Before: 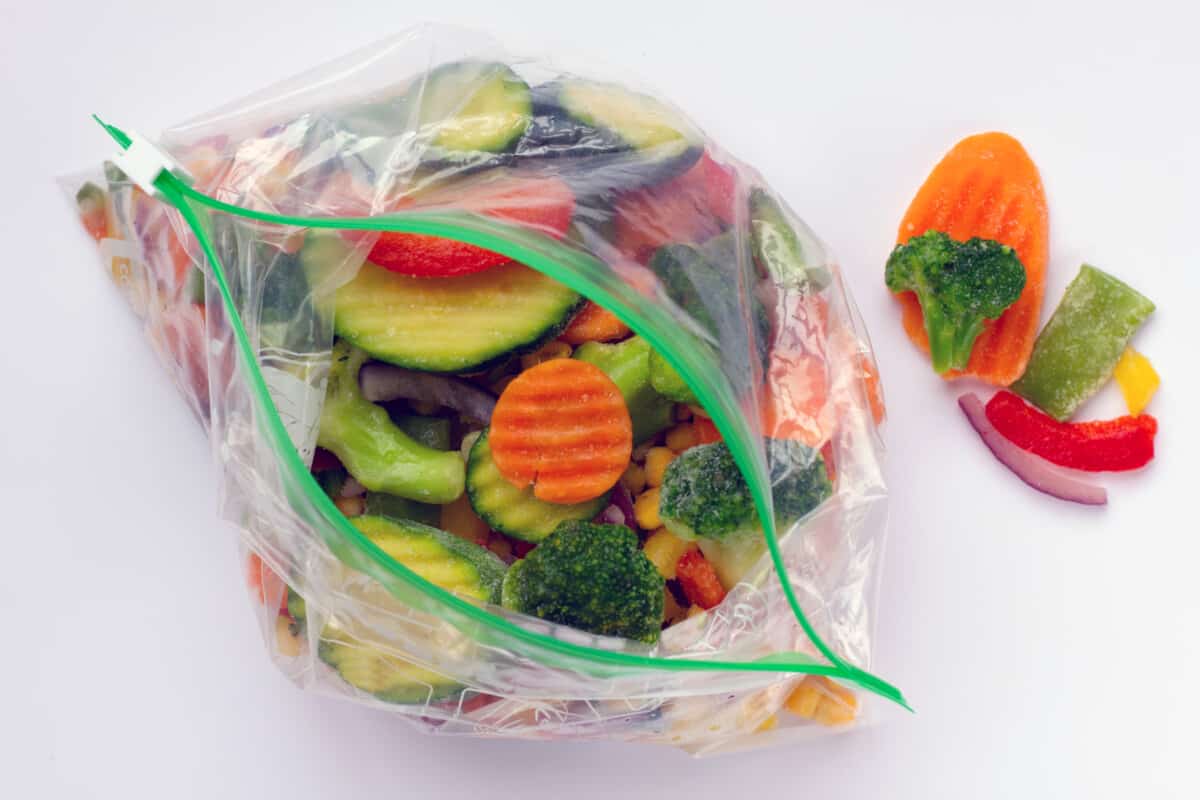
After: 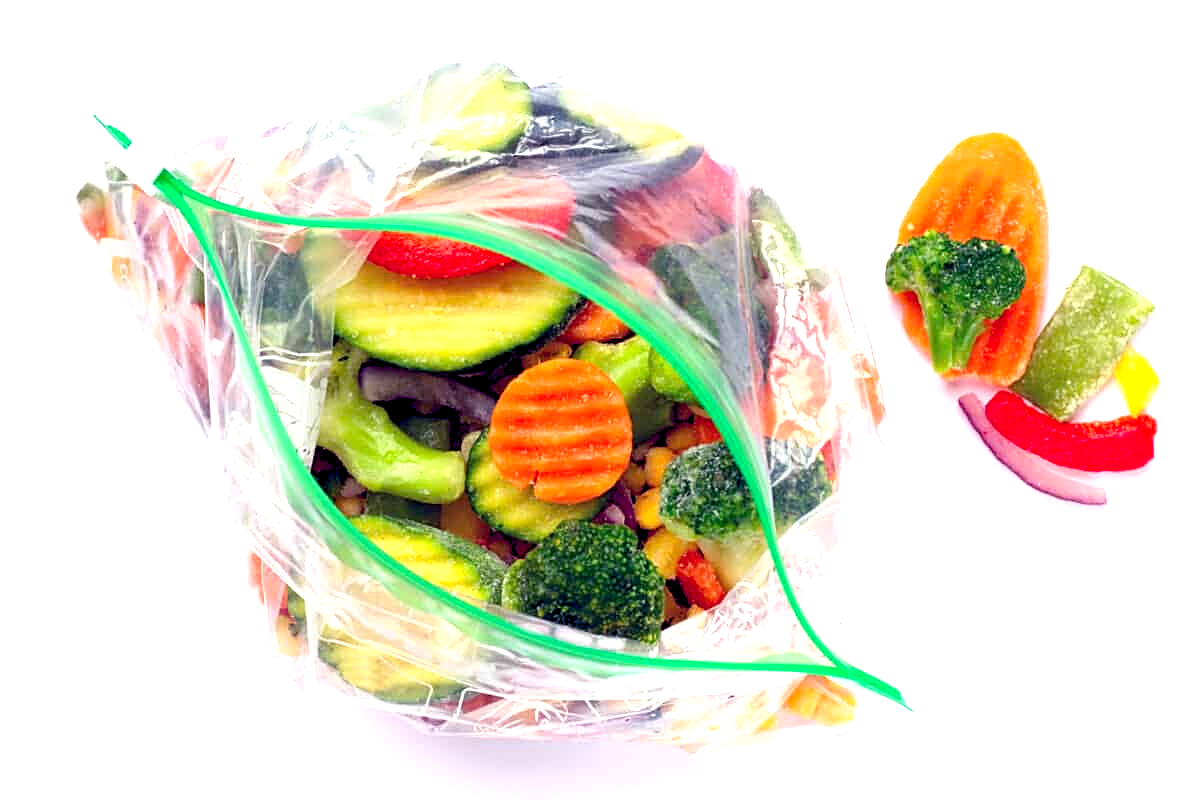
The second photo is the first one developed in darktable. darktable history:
contrast brightness saturation: contrast 0.078, saturation 0.023
sharpen: amount 0.6
levels: levels [0, 0.394, 0.787]
exposure: black level correction 0.007, exposure 0.102 EV, compensate exposure bias true, compensate highlight preservation false
